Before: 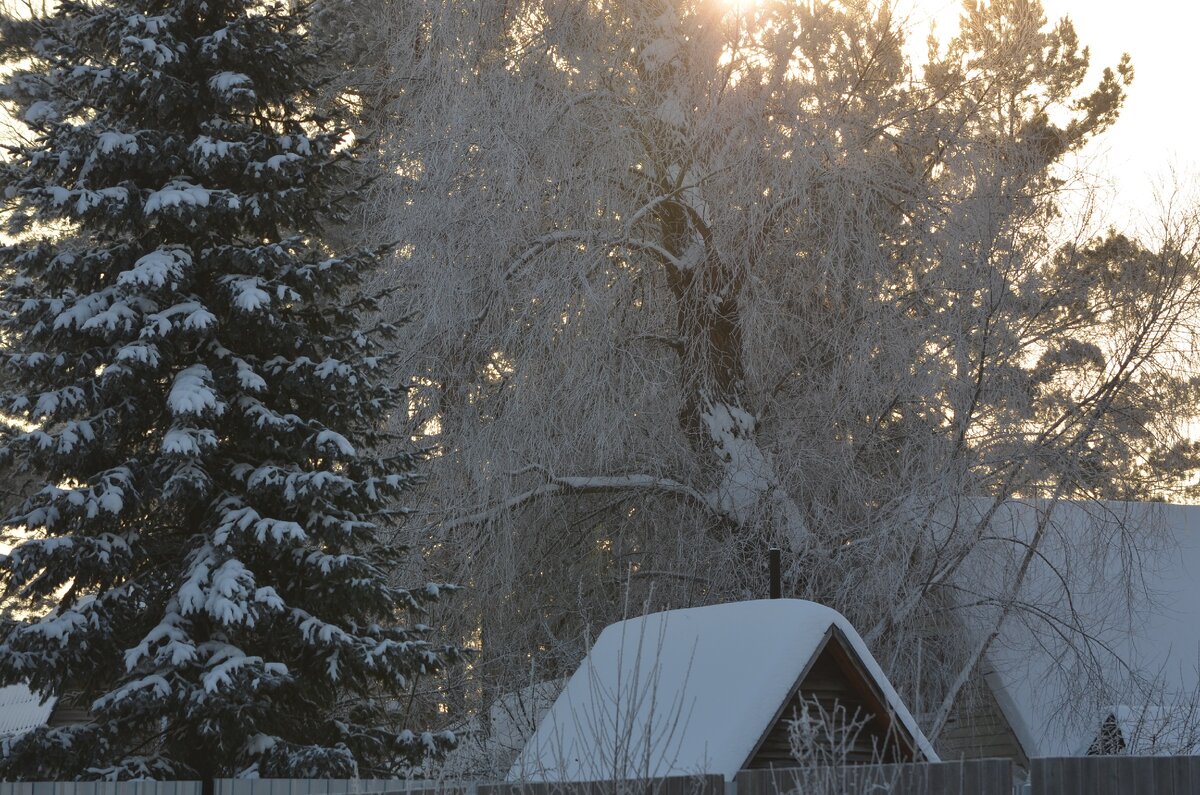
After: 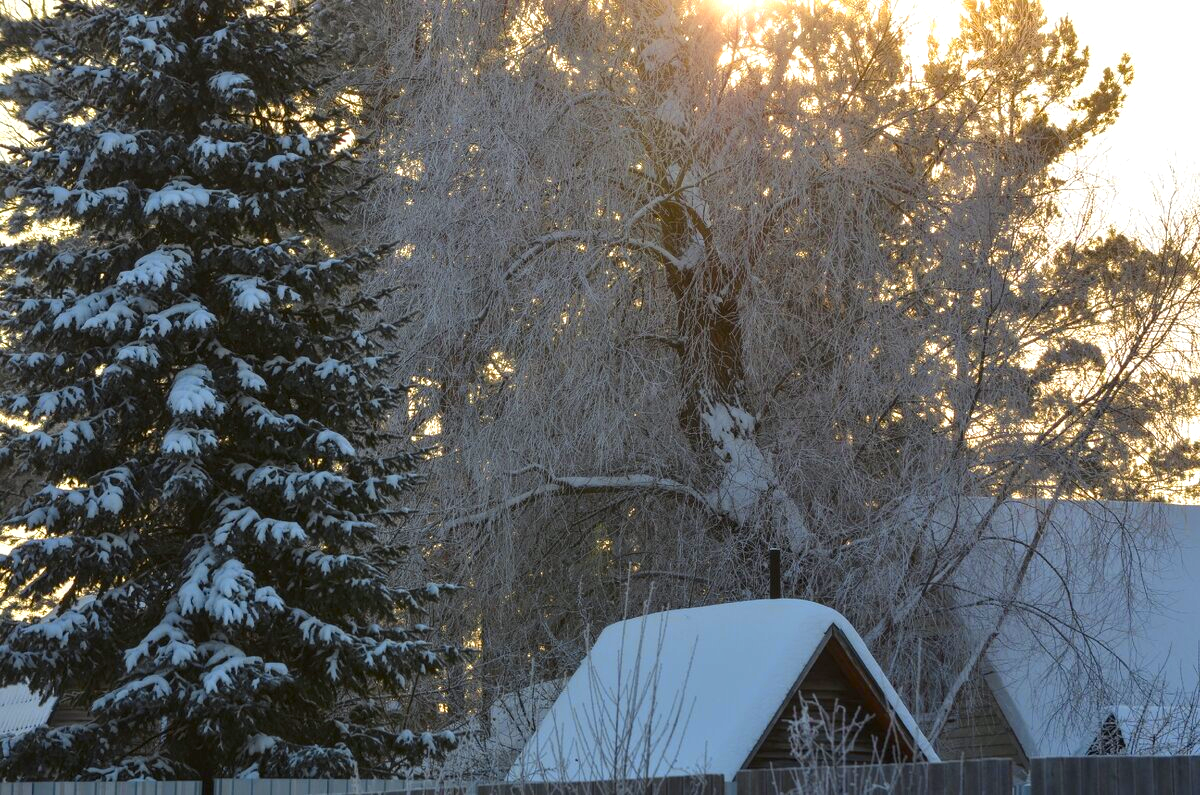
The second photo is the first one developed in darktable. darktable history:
local contrast: detail 130%
color balance rgb: linear chroma grading › global chroma 15%, perceptual saturation grading › global saturation 30%
color zones: curves: ch0 [(0.004, 0.305) (0.261, 0.623) (0.389, 0.399) (0.708, 0.571) (0.947, 0.34)]; ch1 [(0.025, 0.645) (0.229, 0.584) (0.326, 0.551) (0.484, 0.262) (0.757, 0.643)]
